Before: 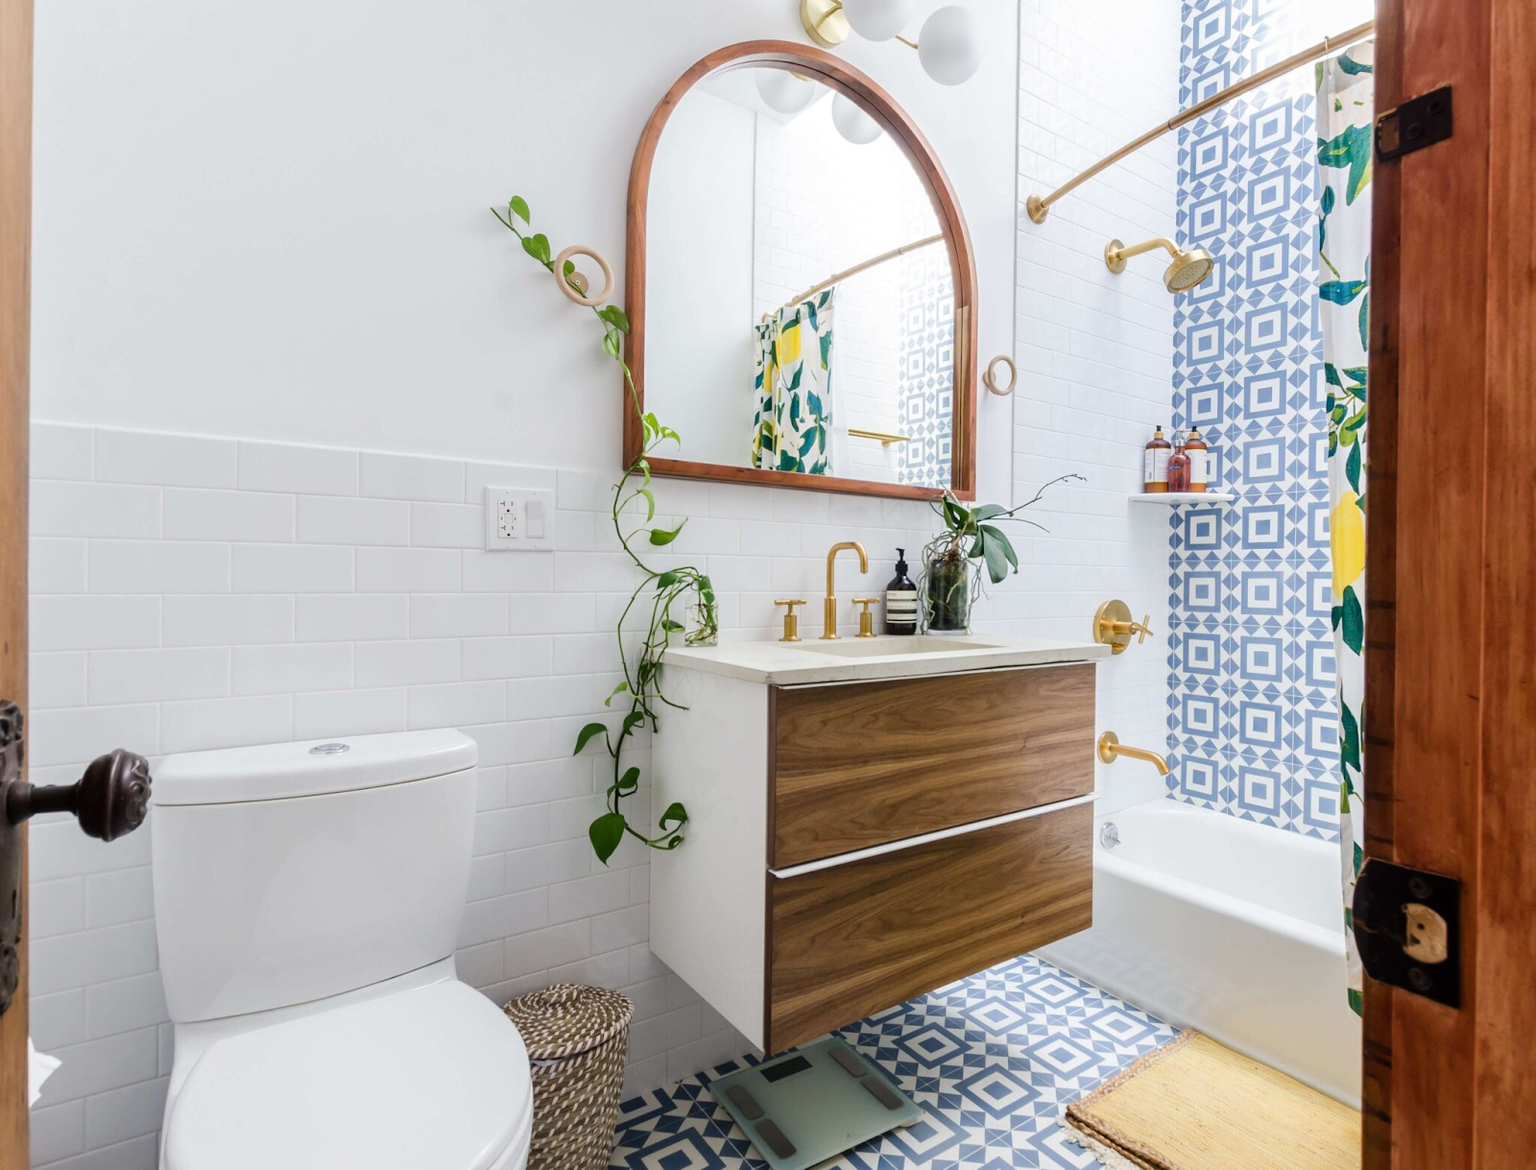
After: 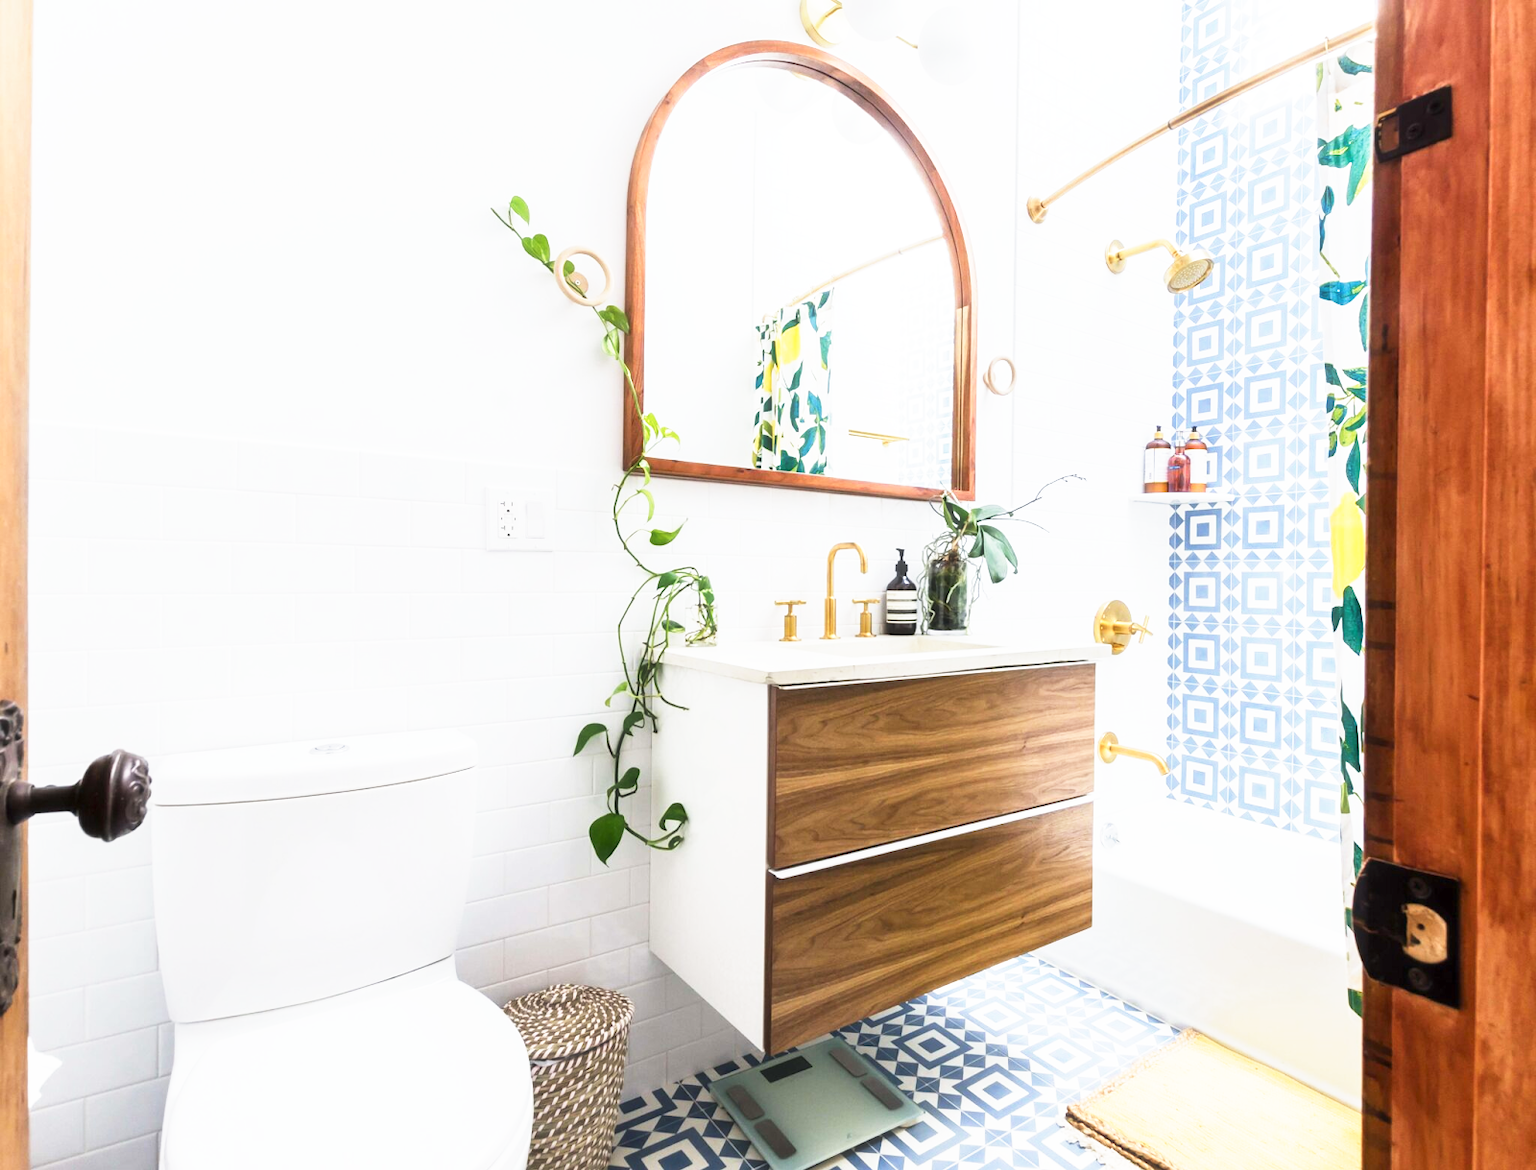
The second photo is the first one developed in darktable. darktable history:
haze removal: strength -0.05
base curve: curves: ch0 [(0, 0) (0.495, 0.917) (1, 1)], preserve colors none
